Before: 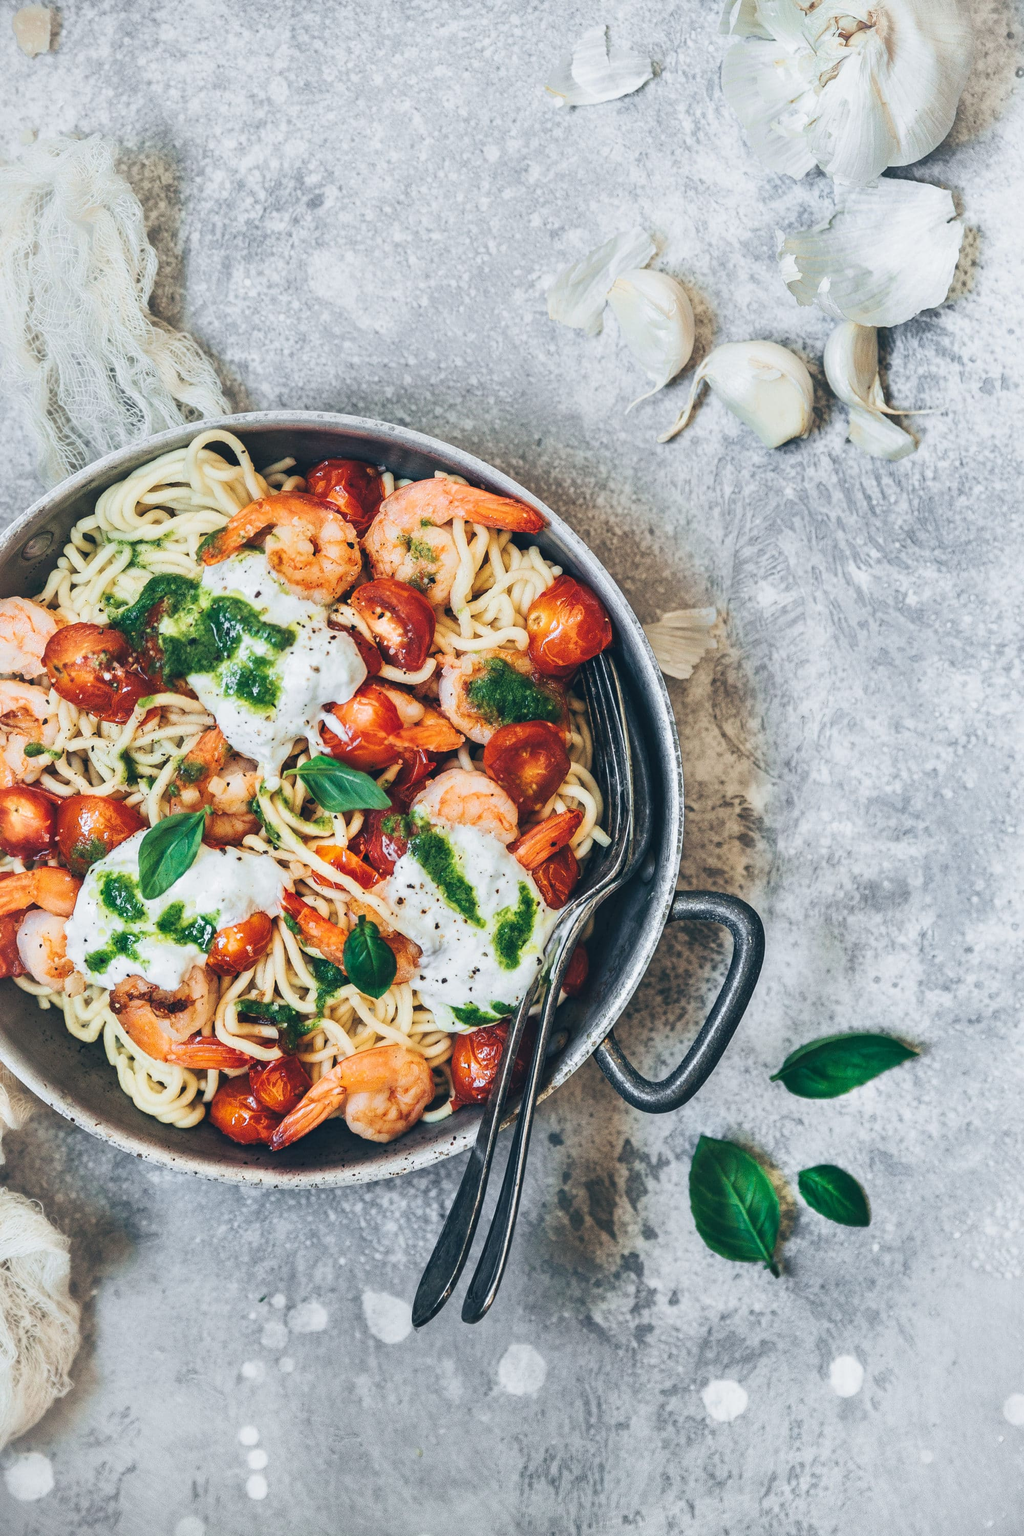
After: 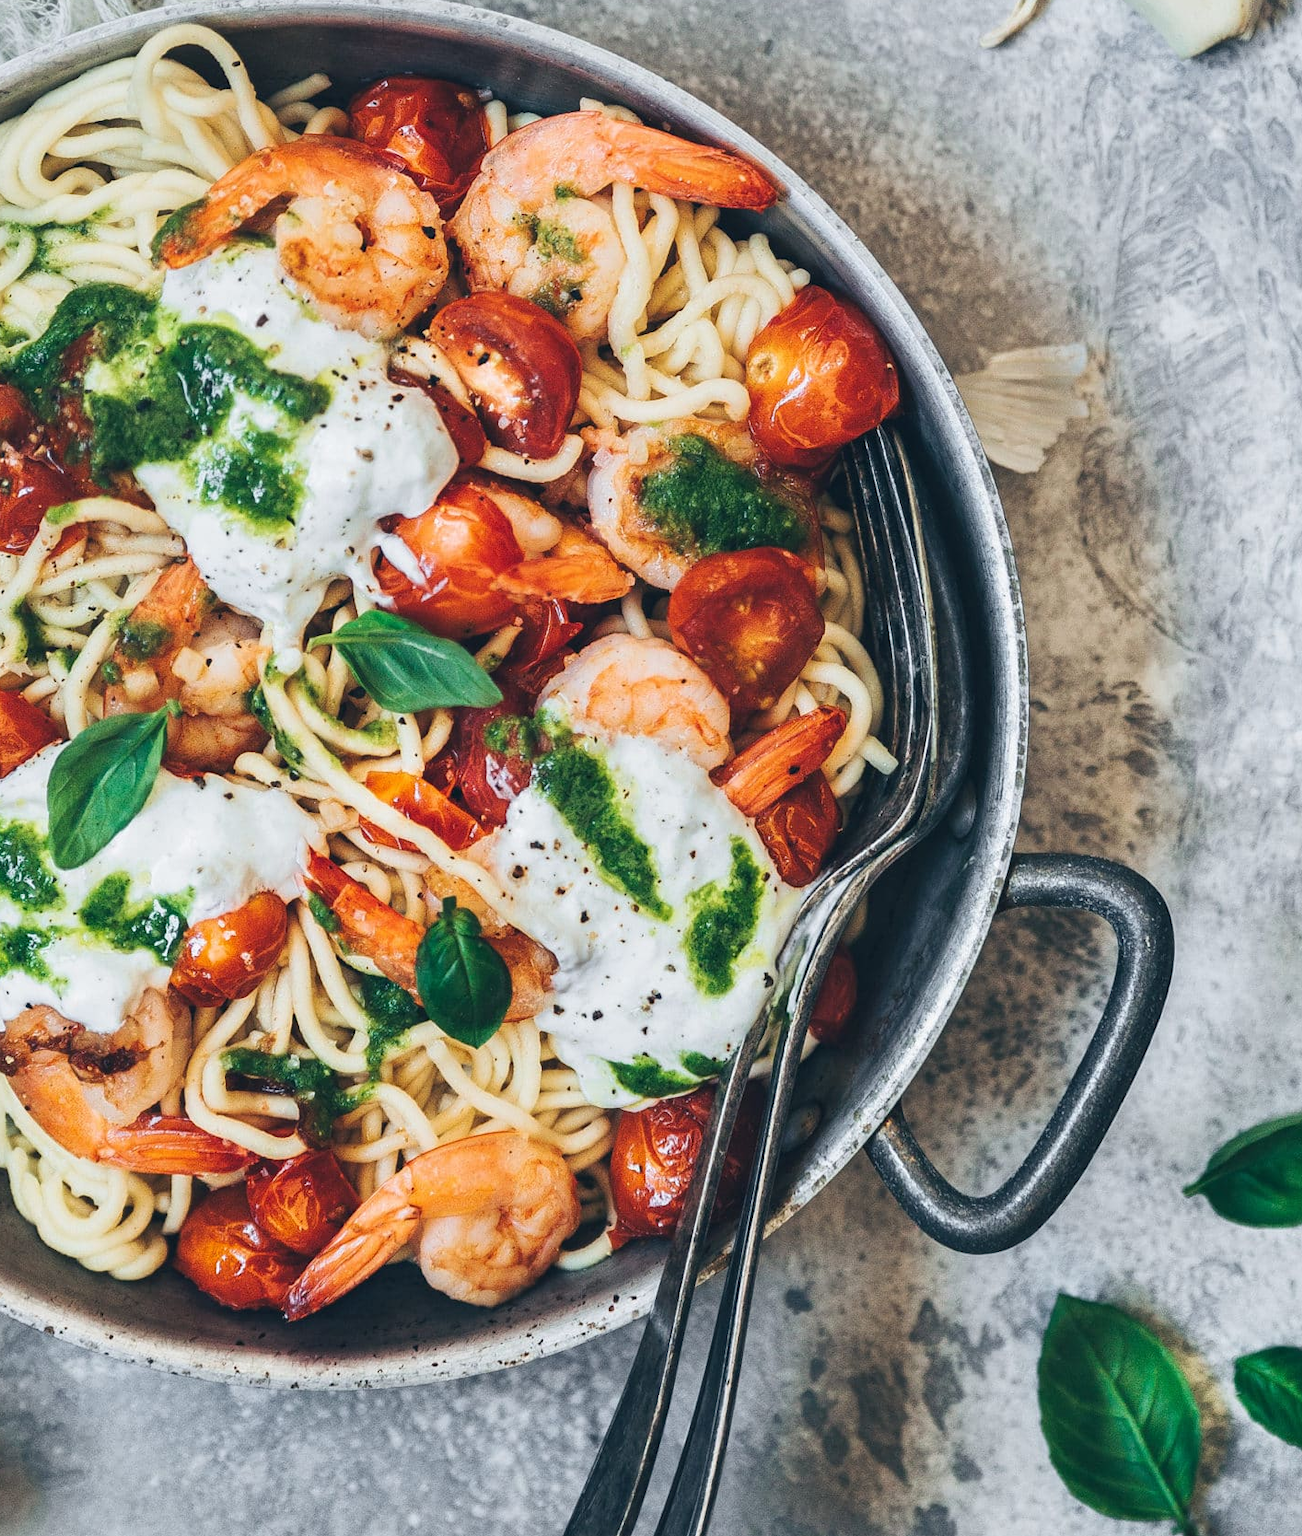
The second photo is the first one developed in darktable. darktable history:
crop: left 10.962%, top 27.112%, right 18.317%, bottom 17.269%
